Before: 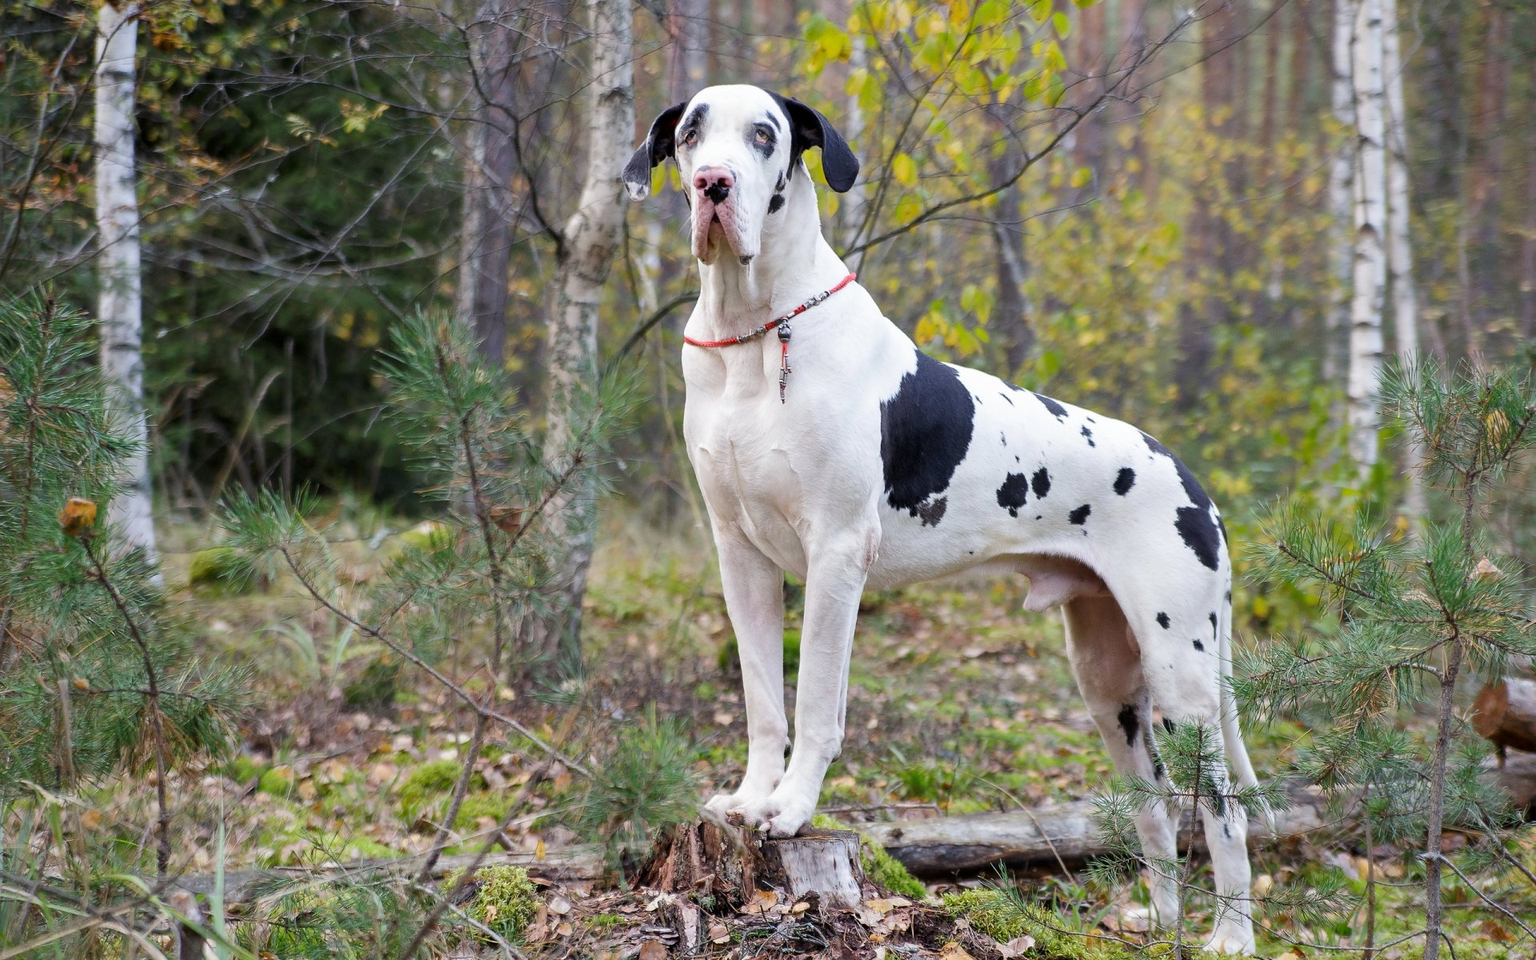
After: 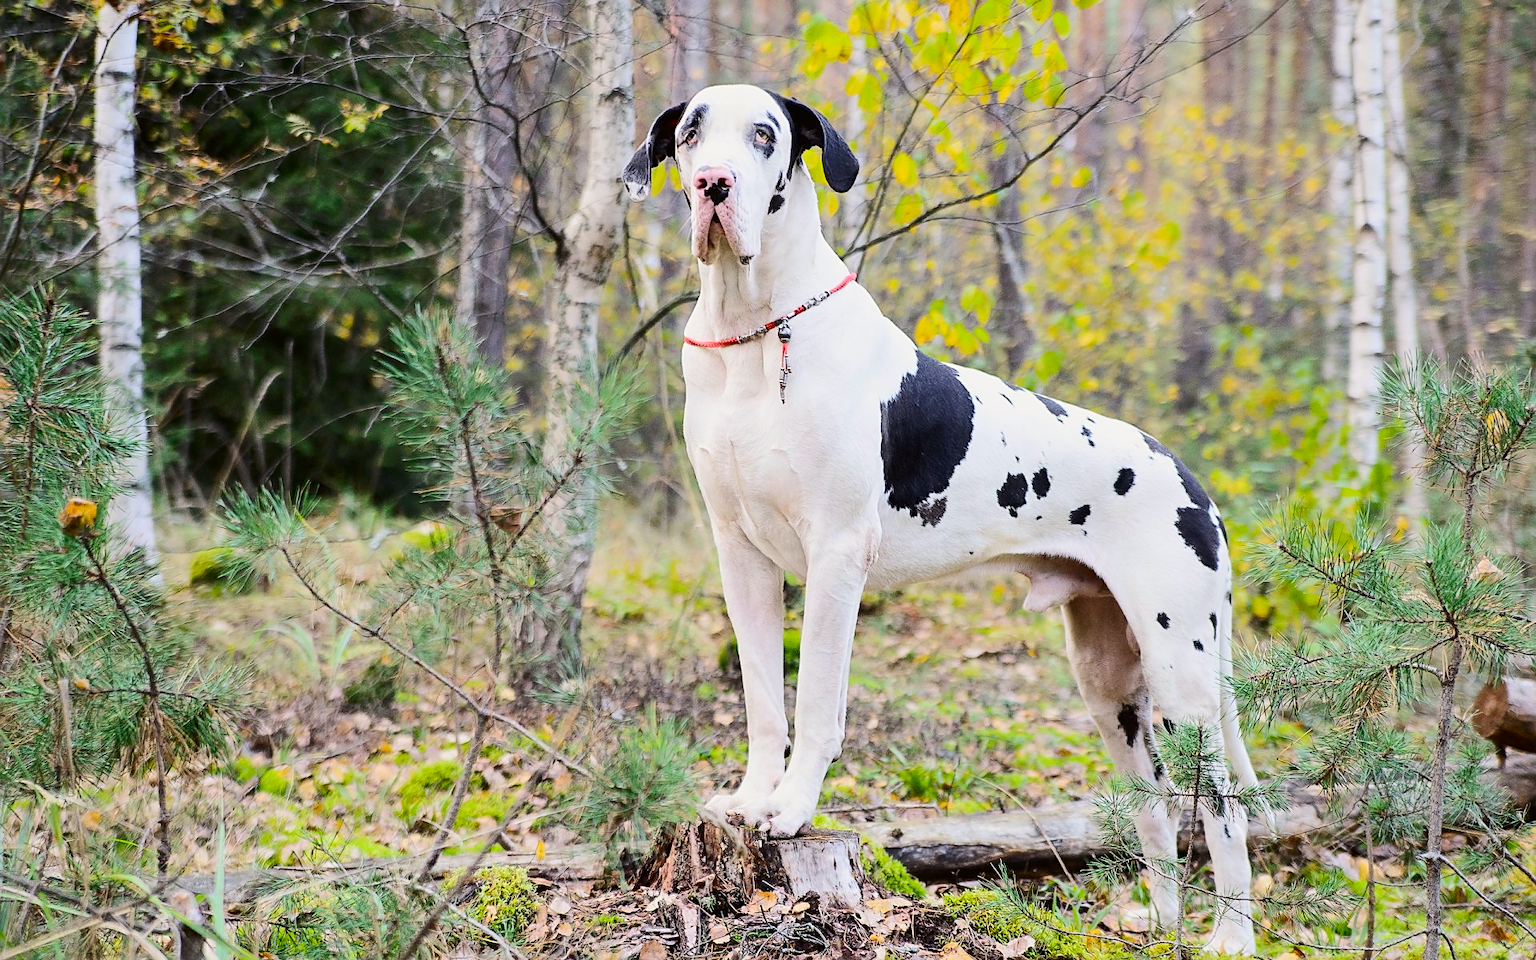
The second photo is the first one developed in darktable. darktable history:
tone curve: curves: ch0 [(0, 0.011) (0.104, 0.085) (0.236, 0.234) (0.398, 0.507) (0.472, 0.62) (0.641, 0.773) (0.835, 0.883) (1, 0.961)]; ch1 [(0, 0) (0.353, 0.344) (0.43, 0.401) (0.479, 0.476) (0.502, 0.504) (0.54, 0.542) (0.602, 0.613) (0.638, 0.668) (0.693, 0.727) (1, 1)]; ch2 [(0, 0) (0.34, 0.314) (0.434, 0.43) (0.5, 0.506) (0.528, 0.534) (0.55, 0.567) (0.595, 0.613) (0.644, 0.729) (1, 1)], color space Lab, independent channels, preserve colors none
sharpen: on, module defaults
